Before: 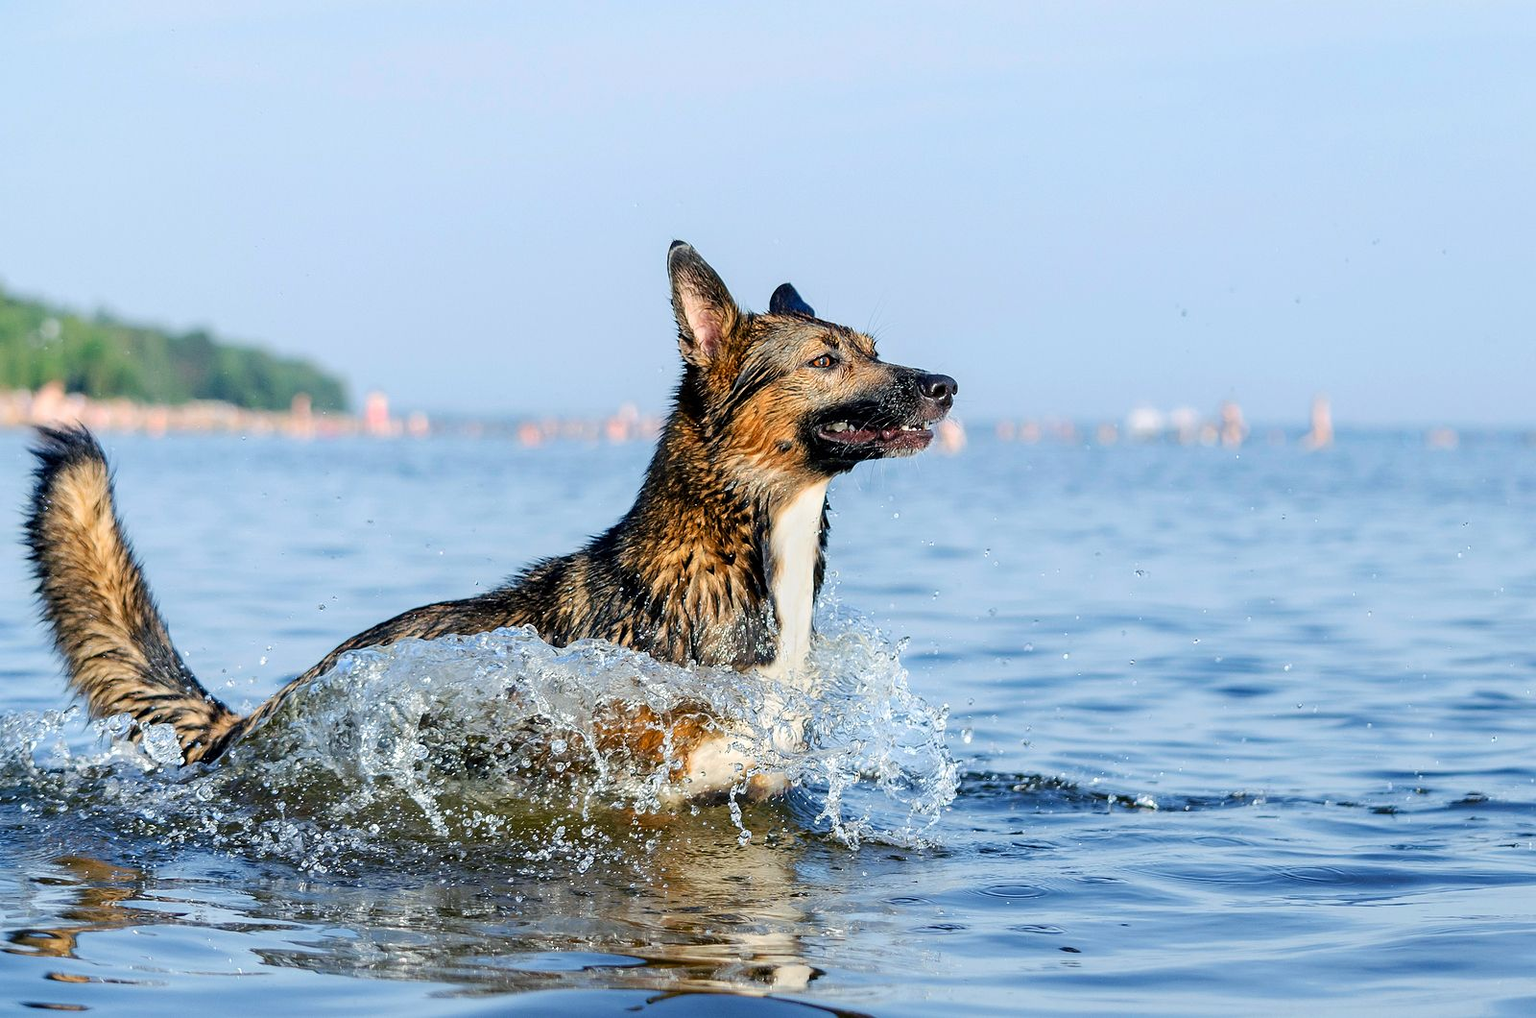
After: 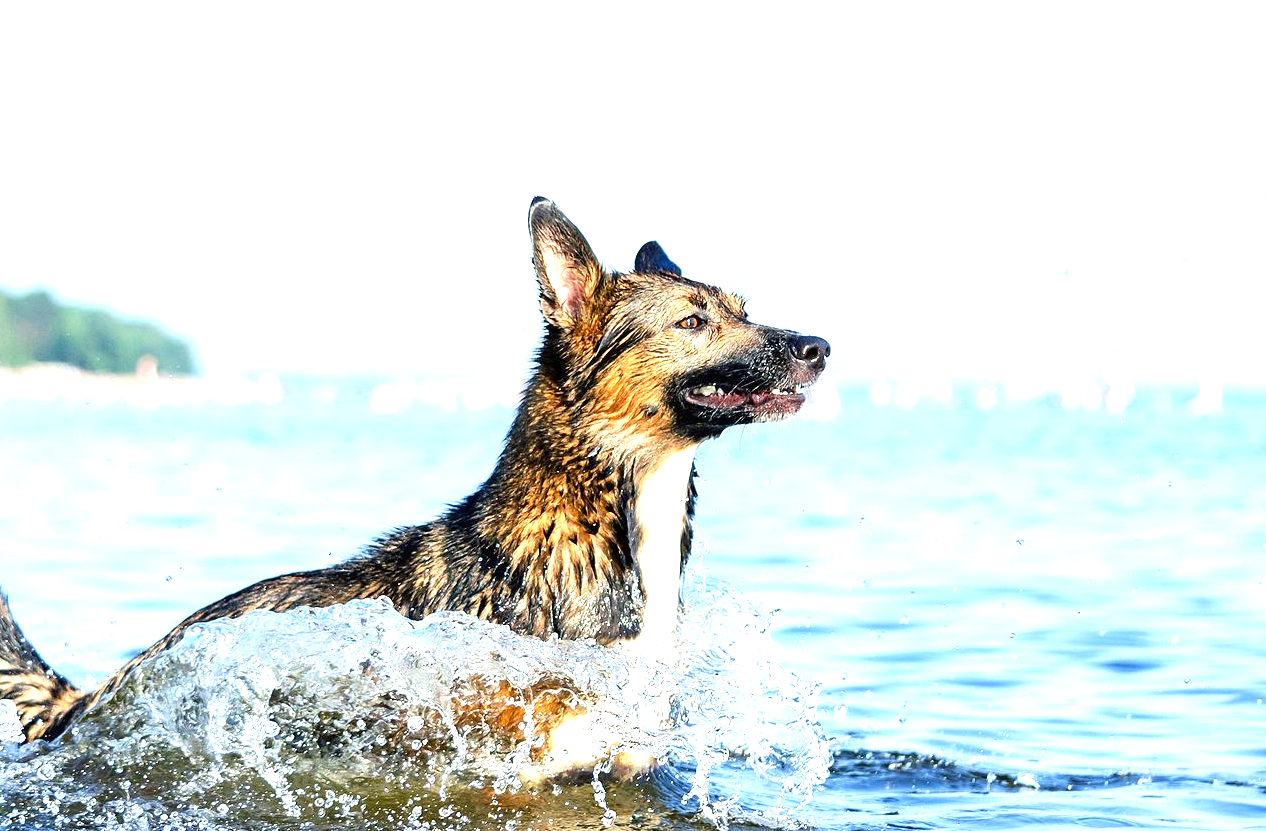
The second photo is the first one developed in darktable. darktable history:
crop and rotate: left 10.469%, top 5.124%, right 10.352%, bottom 16.417%
exposure: black level correction 0, exposure 1.2 EV, compensate exposure bias true, compensate highlight preservation false
